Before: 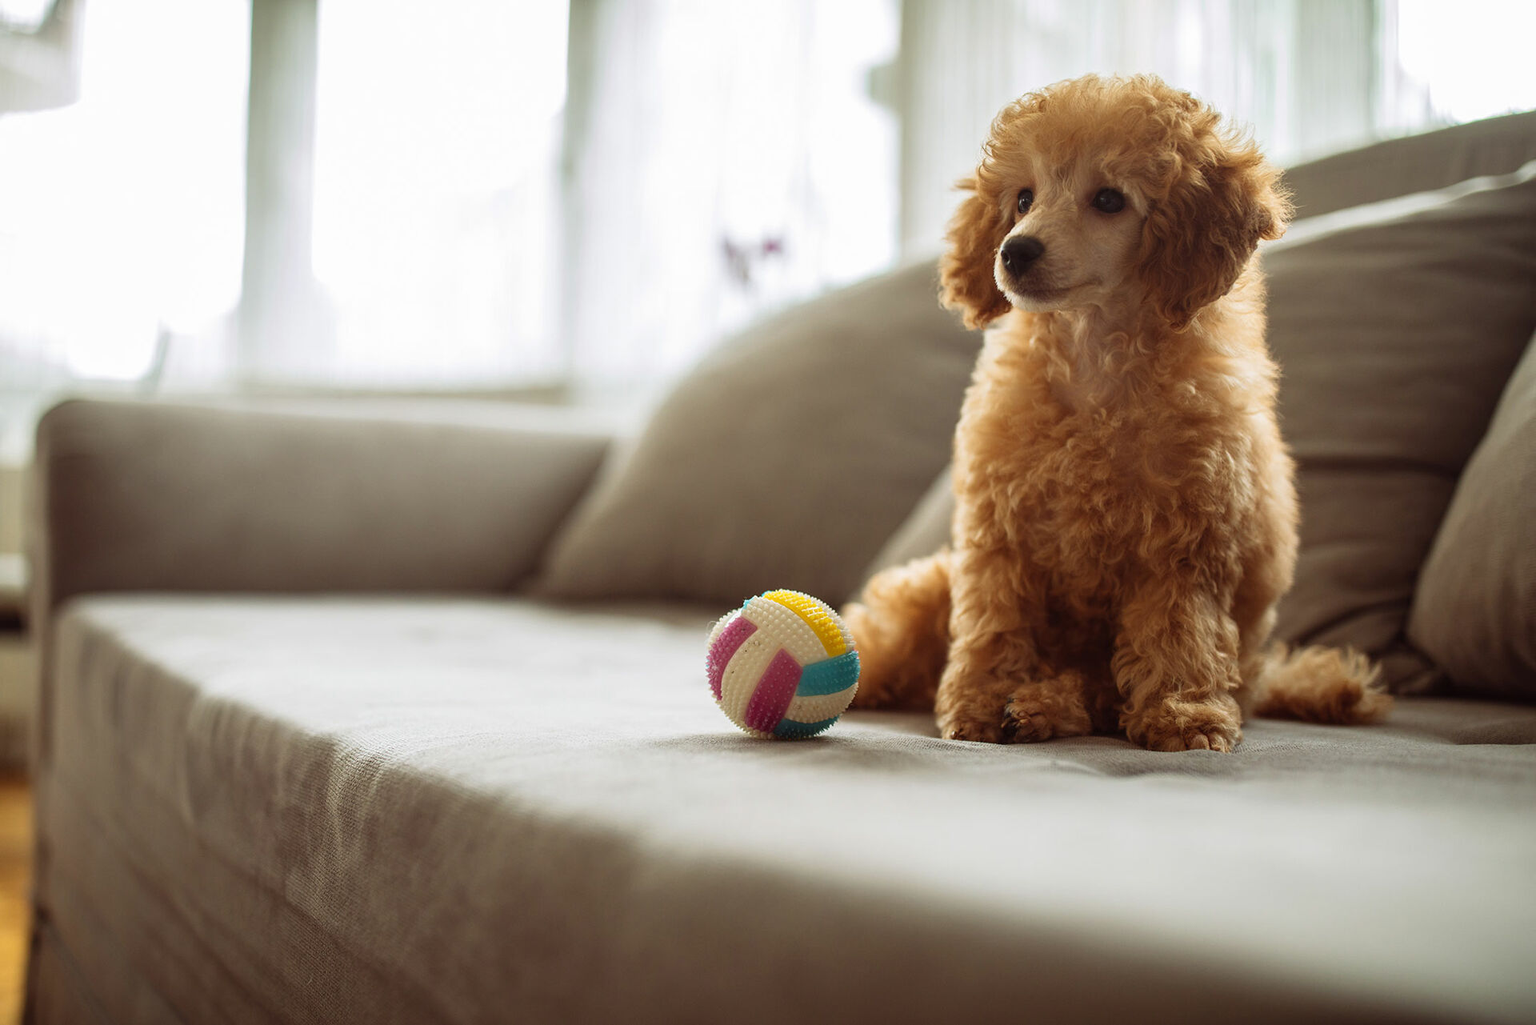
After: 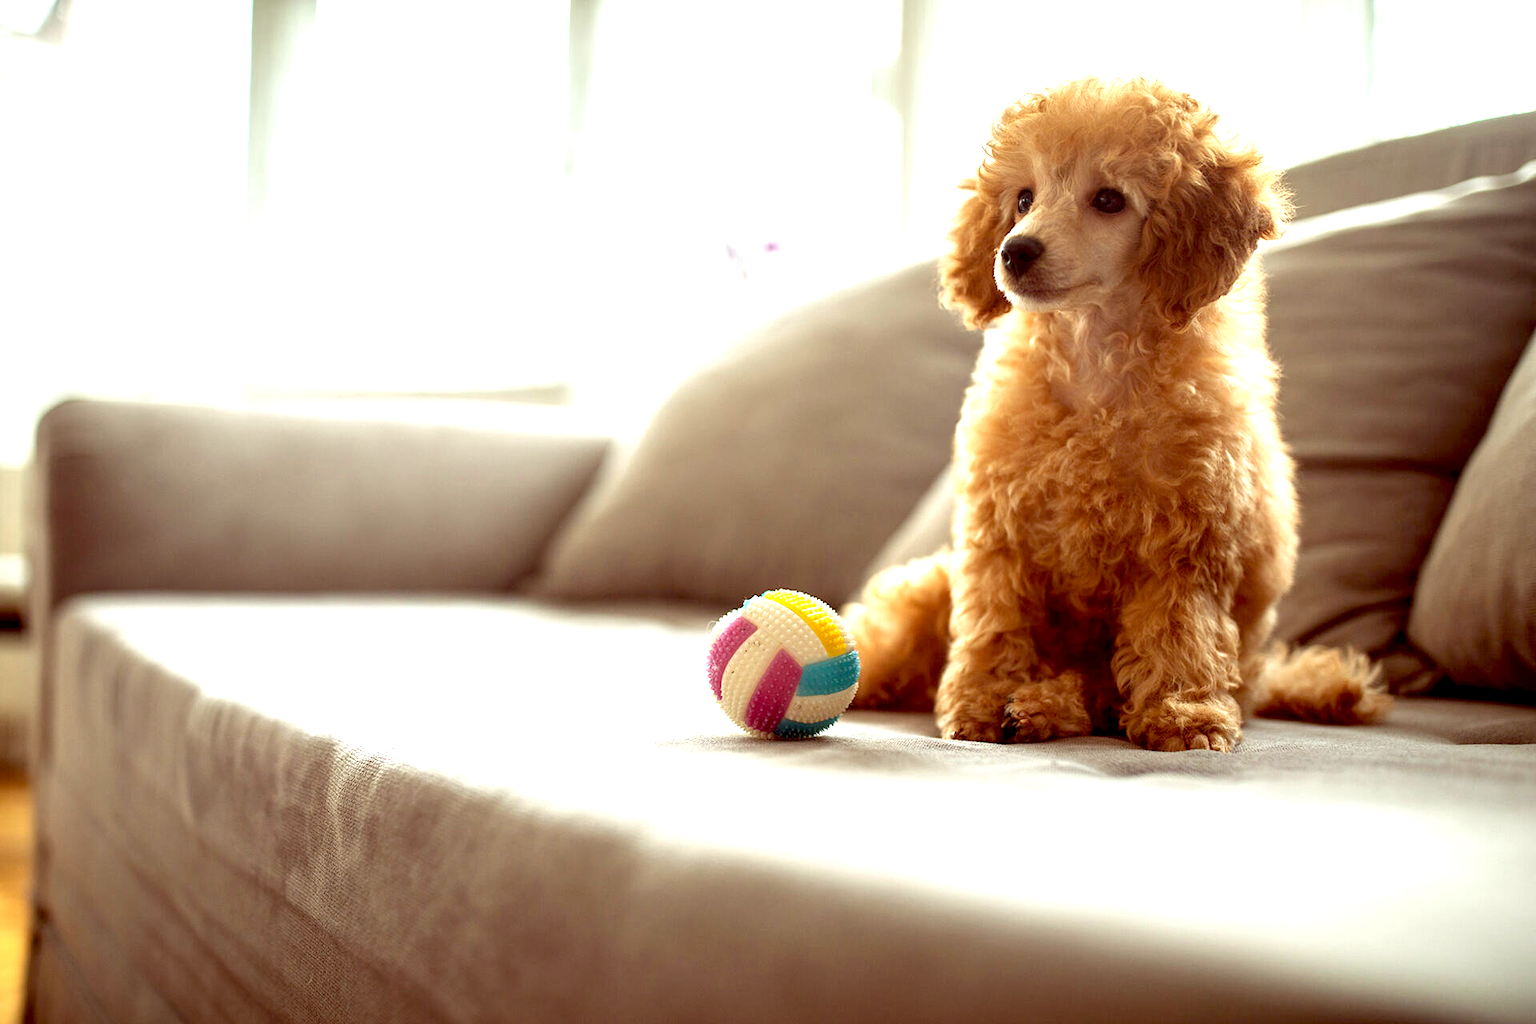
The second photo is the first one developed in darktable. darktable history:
color balance: mode lift, gamma, gain (sRGB), lift [1, 1.049, 1, 1]
exposure: black level correction 0.01, exposure 1 EV, compensate highlight preservation false
